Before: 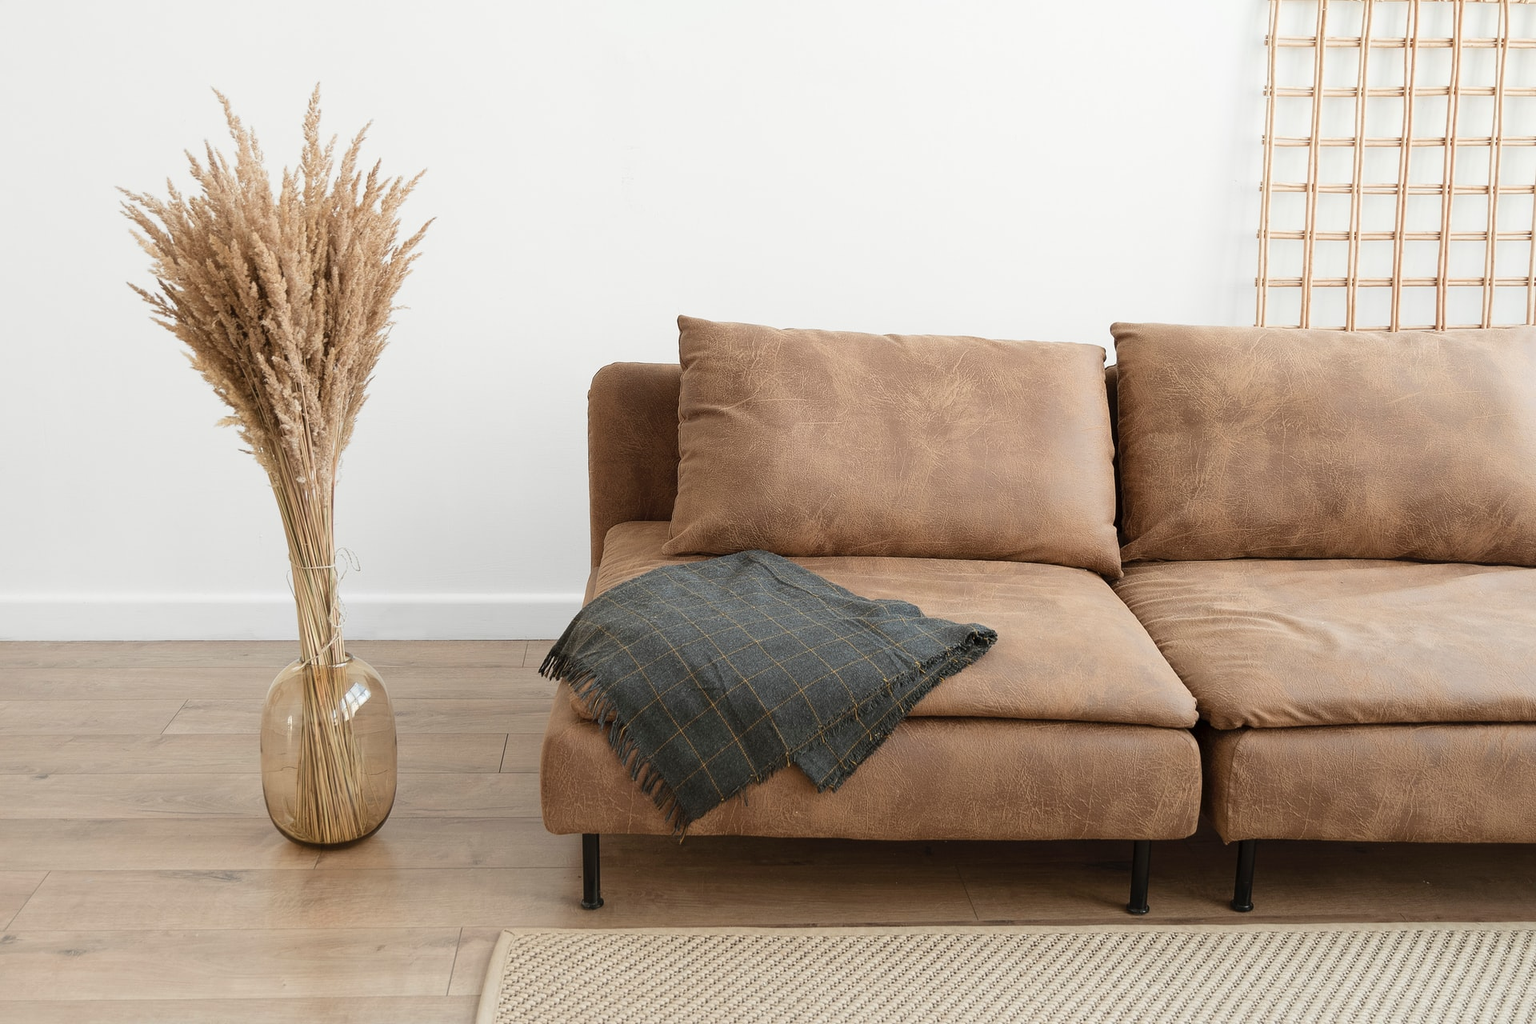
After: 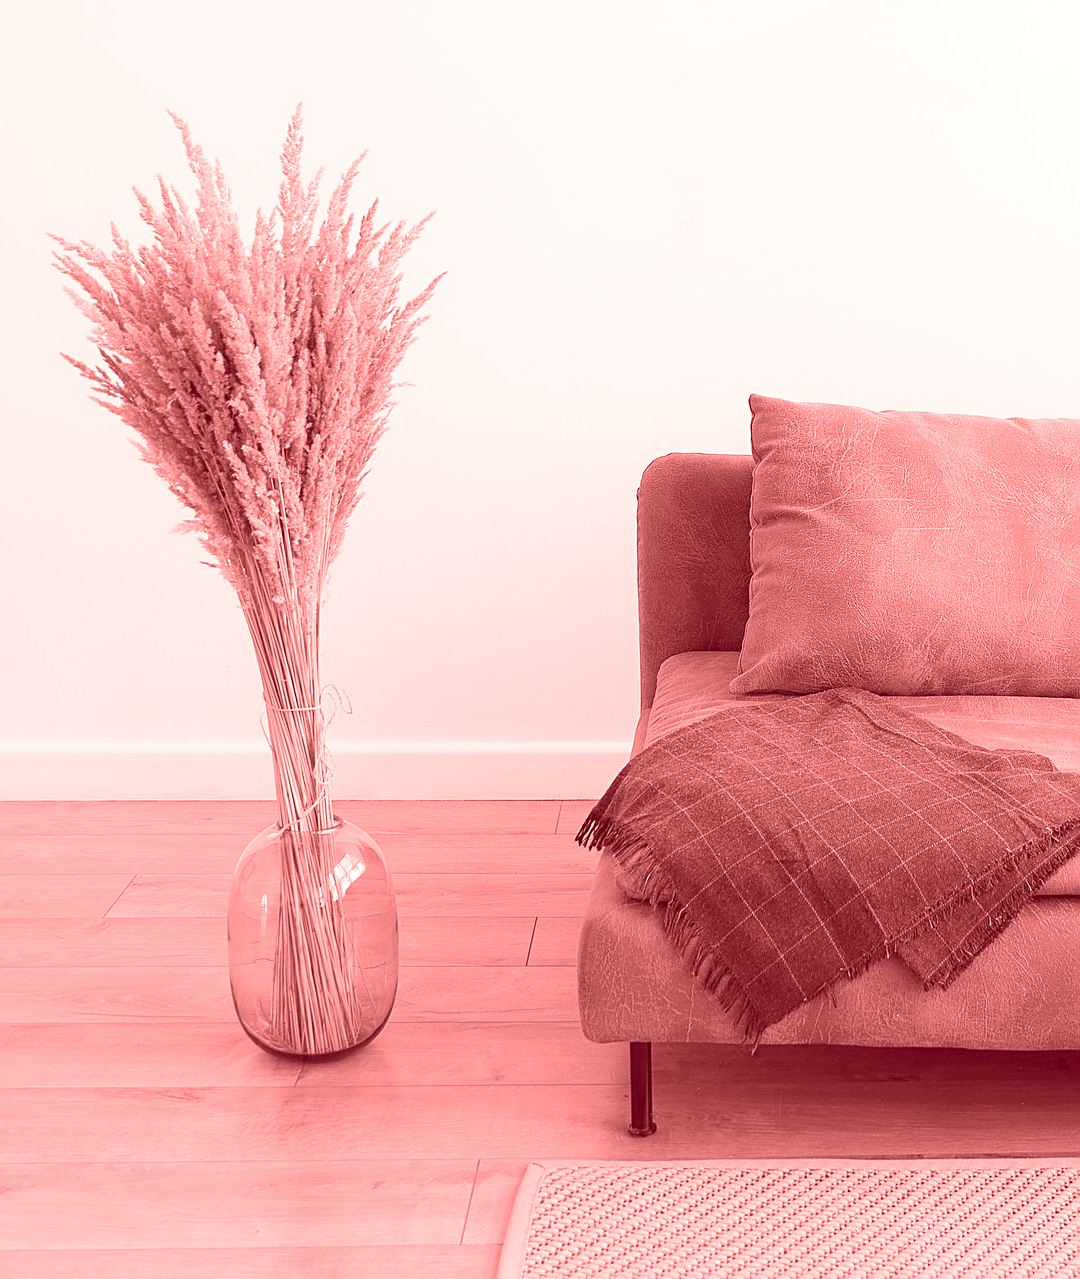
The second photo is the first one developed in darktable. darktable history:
crop: left 5.114%, right 38.589%
colorize: saturation 60%, source mix 100%
sharpen: on, module defaults
